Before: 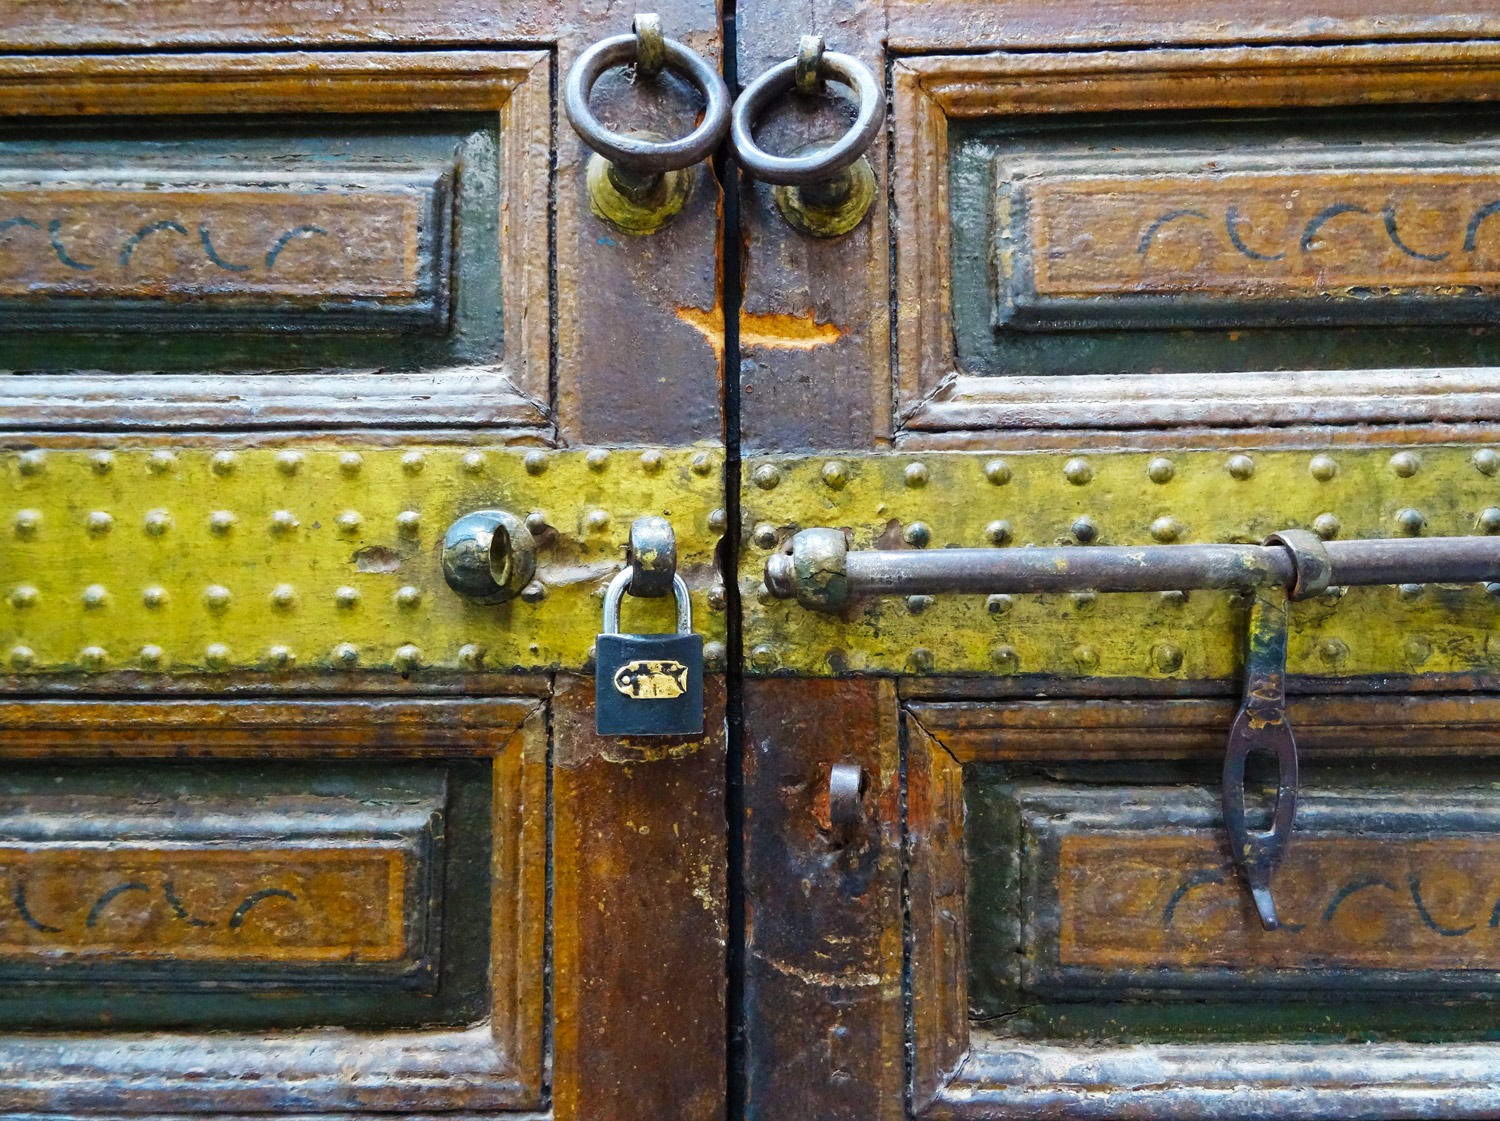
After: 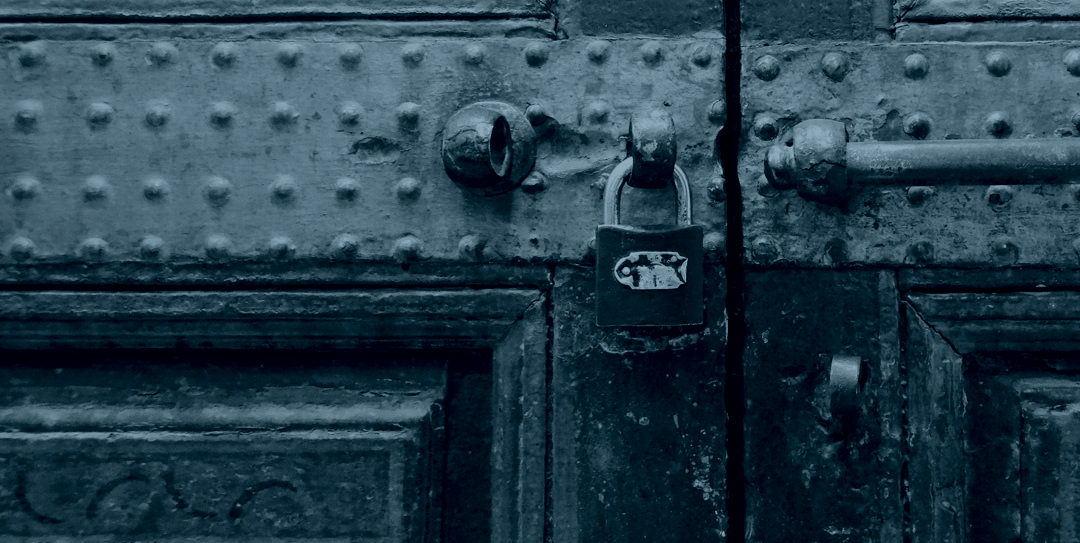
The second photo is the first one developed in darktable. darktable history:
colorize: hue 194.4°, saturation 29%, source mix 61.75%, lightness 3.98%, version 1
color balance rgb: linear chroma grading › global chroma 13.3%, global vibrance 41.49%
tone equalizer: -8 EV -0.75 EV, -7 EV -0.7 EV, -6 EV -0.6 EV, -5 EV -0.4 EV, -3 EV 0.4 EV, -2 EV 0.6 EV, -1 EV 0.7 EV, +0 EV 0.75 EV, edges refinement/feathering 500, mask exposure compensation -1.57 EV, preserve details no
crop: top 36.498%, right 27.964%, bottom 14.995%
